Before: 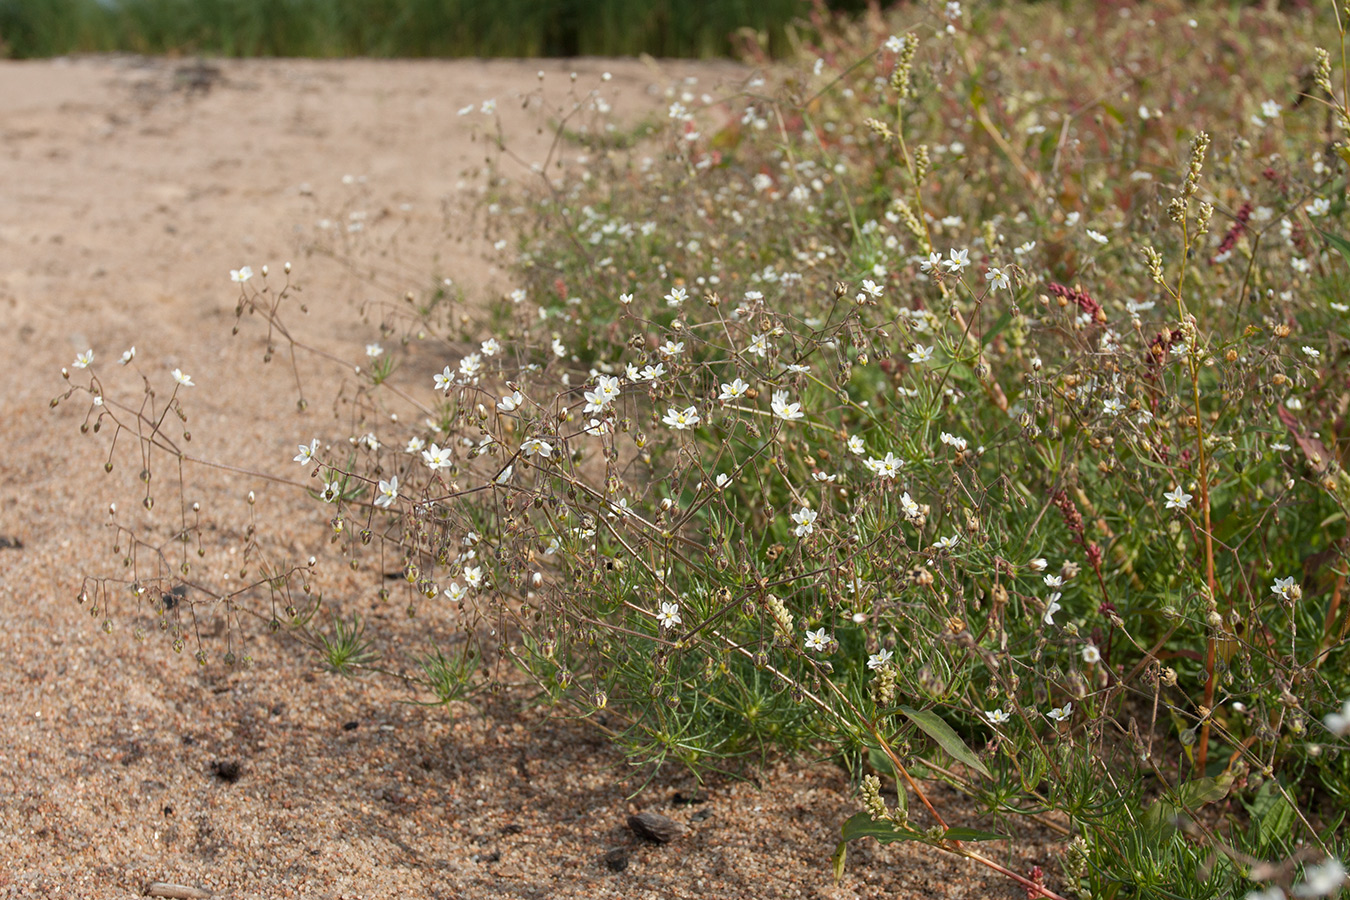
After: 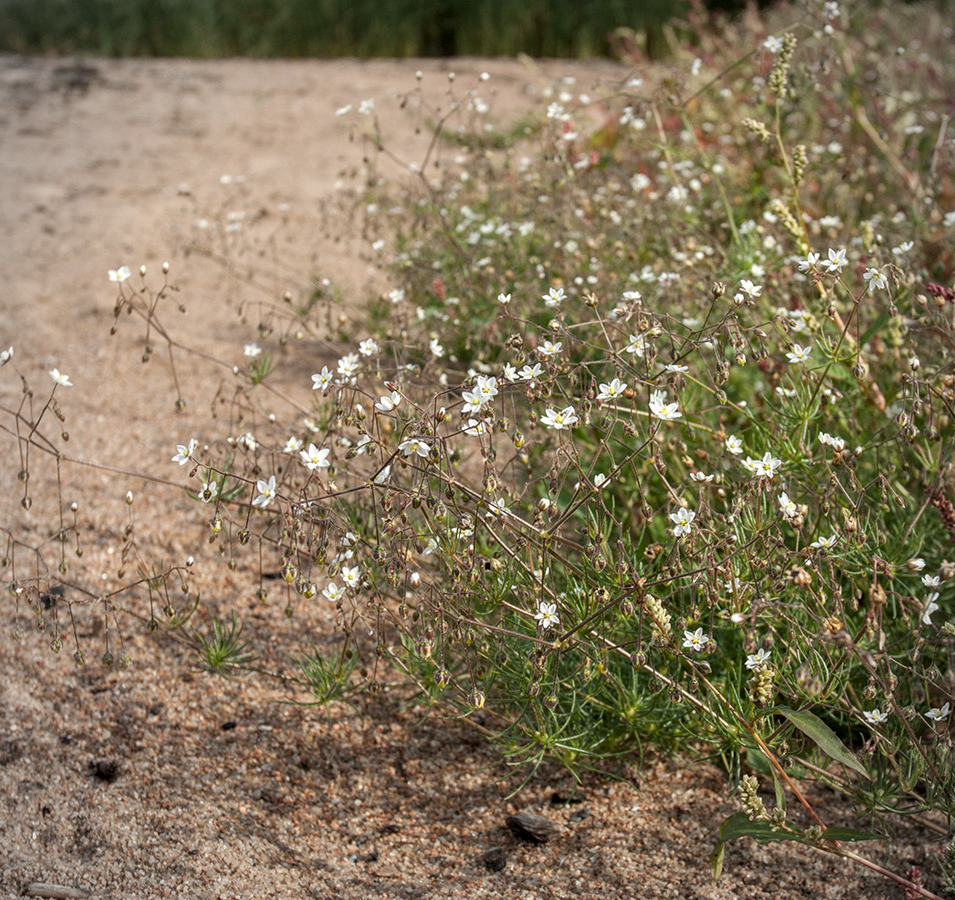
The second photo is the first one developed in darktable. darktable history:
crop and rotate: left 9.061%, right 20.142%
vignetting: fall-off radius 60.92%
local contrast: detail 130%
